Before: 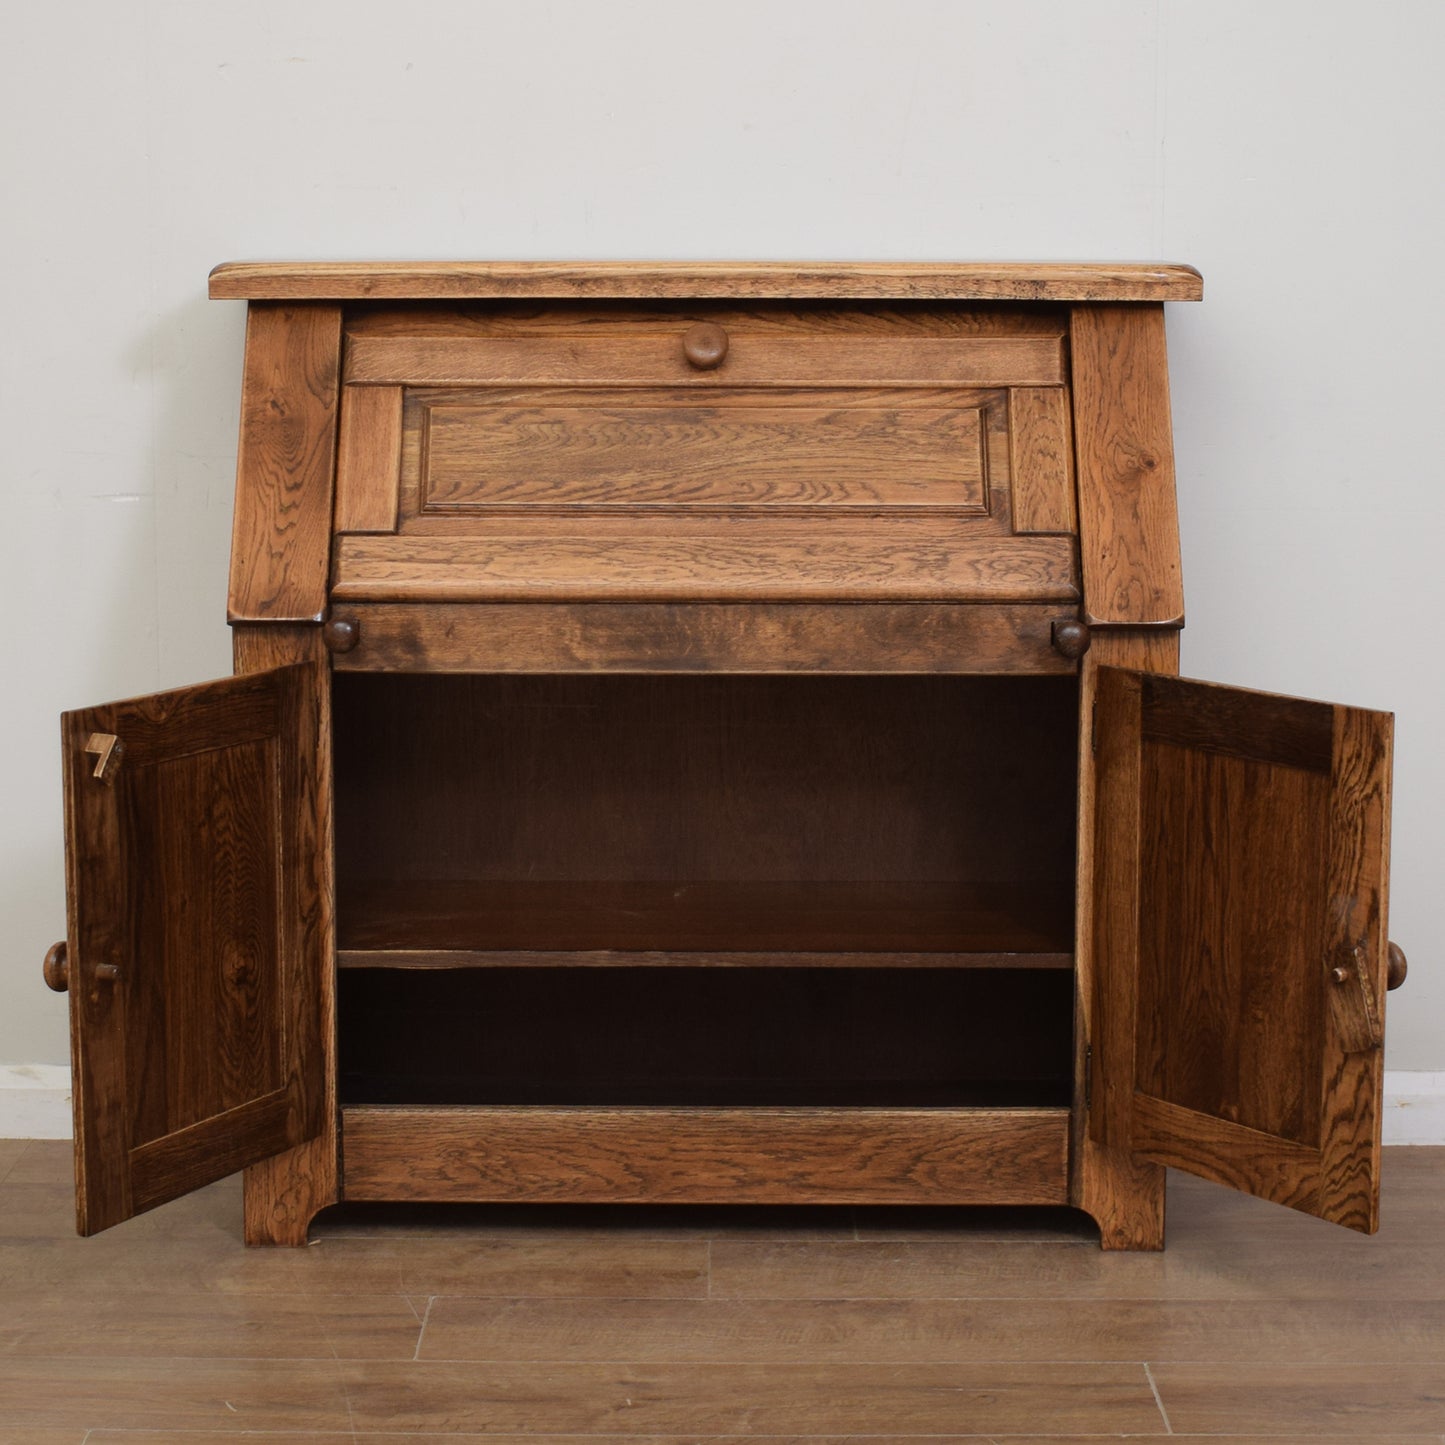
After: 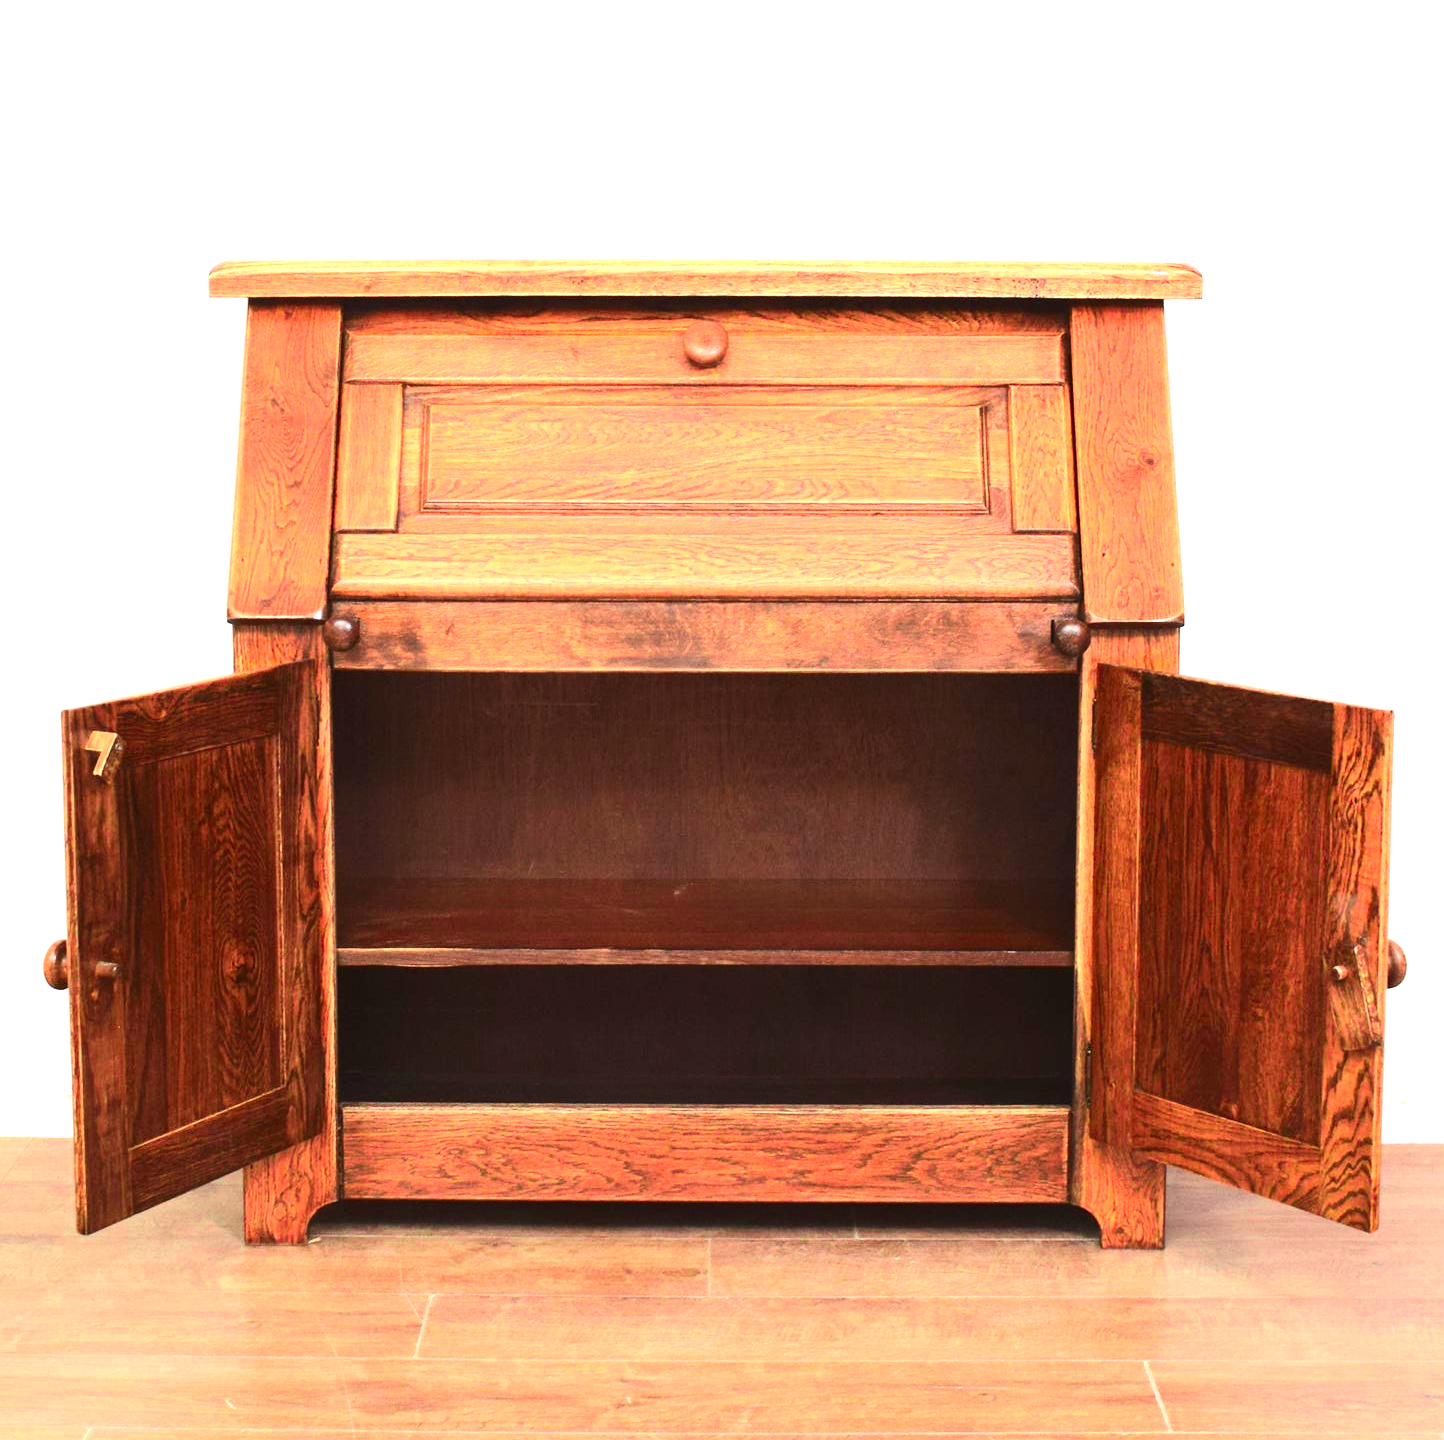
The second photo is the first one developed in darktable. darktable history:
color zones: curves: ch0 [(0, 0.466) (0.128, 0.466) (0.25, 0.5) (0.375, 0.456) (0.5, 0.5) (0.625, 0.5) (0.737, 0.652) (0.875, 0.5)]; ch1 [(0, 0.603) (0.125, 0.618) (0.261, 0.348) (0.372, 0.353) (0.497, 0.363) (0.611, 0.45) (0.731, 0.427) (0.875, 0.518) (0.998, 0.652)]; ch2 [(0, 0.559) (0.125, 0.451) (0.253, 0.564) (0.37, 0.578) (0.5, 0.466) (0.625, 0.471) (0.731, 0.471) (0.88, 0.485)]
tone equalizer: -8 EV -0.378 EV, -7 EV -0.369 EV, -6 EV -0.364 EV, -5 EV -0.194 EV, -3 EV 0.251 EV, -2 EV 0.331 EV, -1 EV 0.398 EV, +0 EV 0.401 EV, edges refinement/feathering 500, mask exposure compensation -1.57 EV, preserve details no
crop: top 0.17%, bottom 0.159%
exposure: exposure 1.496 EV, compensate highlight preservation false
contrast brightness saturation: contrast 0.203, brightness 0.165, saturation 0.224
